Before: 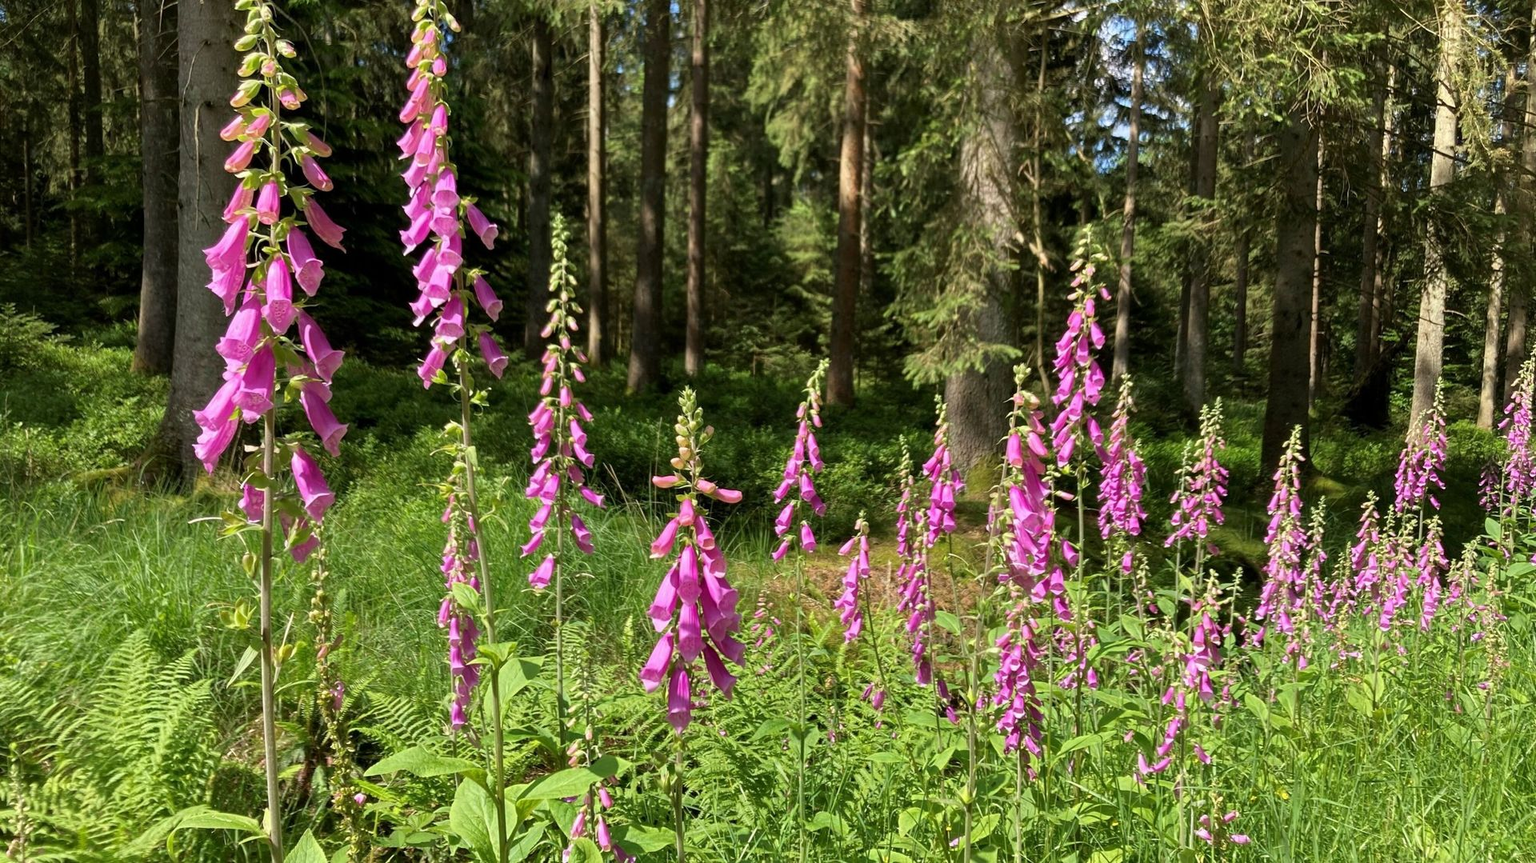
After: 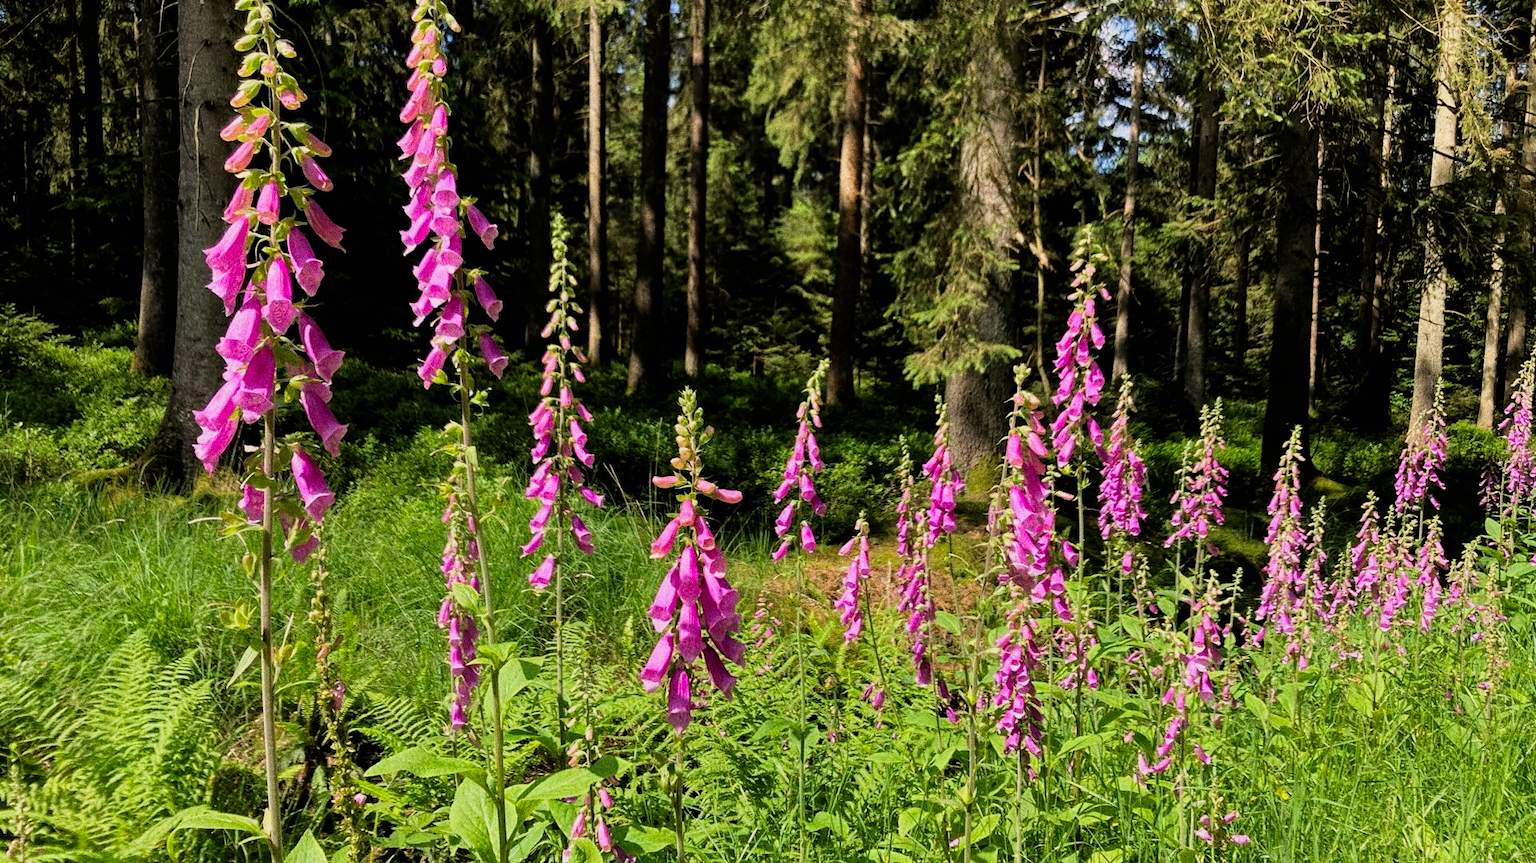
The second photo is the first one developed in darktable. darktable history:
color correction: highlights a* 3.22, highlights b* 1.93, saturation 1.19
grain: strength 49.07%
filmic rgb: black relative exposure -5 EV, white relative exposure 3.5 EV, hardness 3.19, contrast 1.2, highlights saturation mix -50%
white balance: emerald 1
